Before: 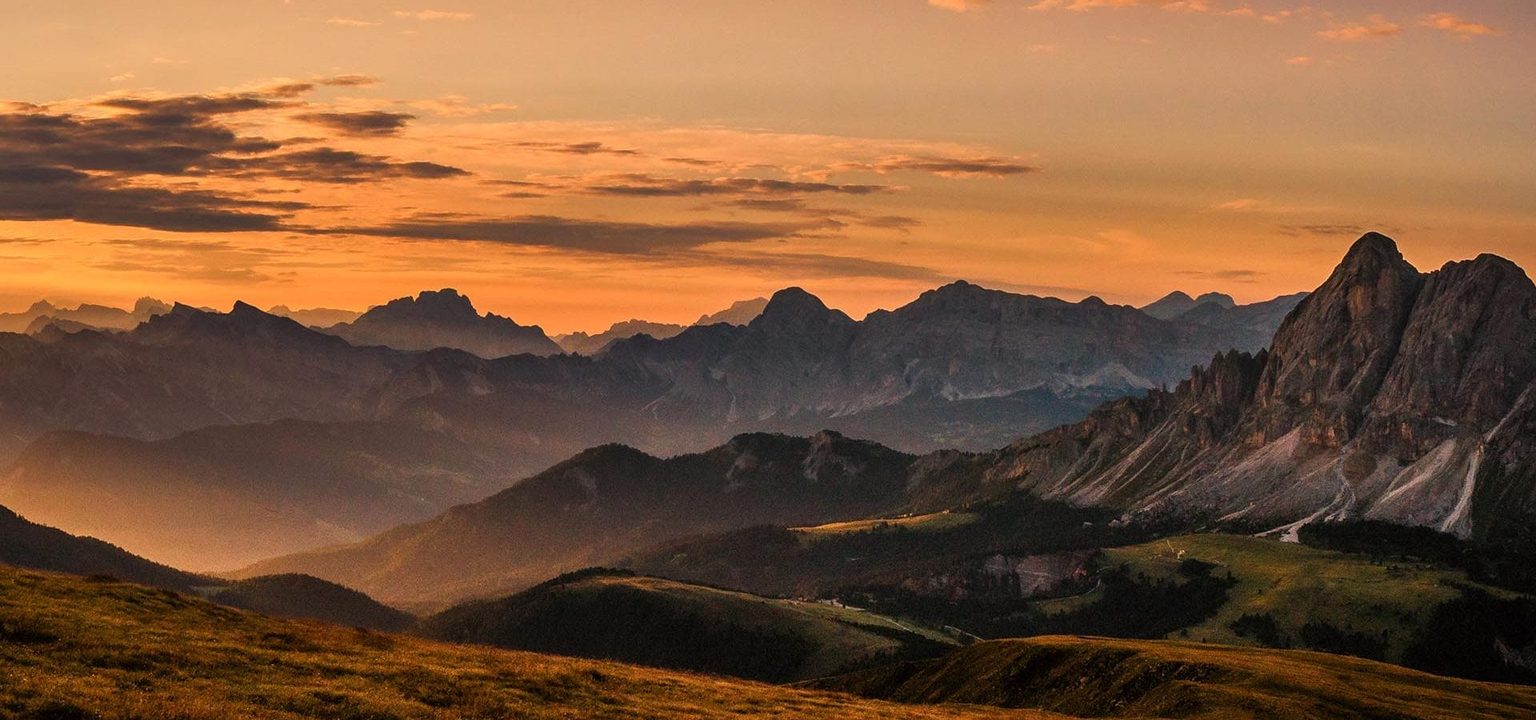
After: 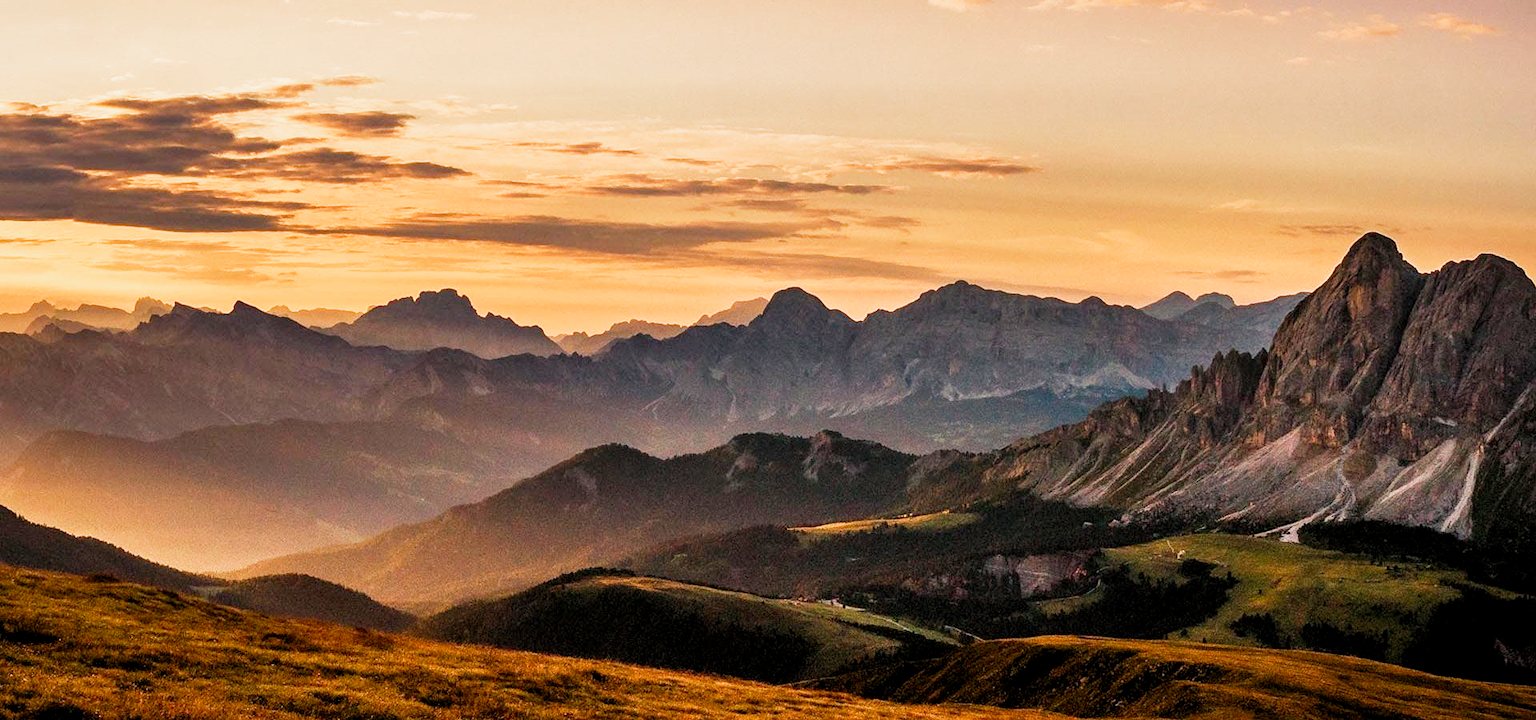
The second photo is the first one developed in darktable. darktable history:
levels: levels [0.016, 0.5, 0.996]
filmic rgb: middle gray luminance 9.23%, black relative exposure -10.55 EV, white relative exposure 3.45 EV, threshold 6 EV, target black luminance 0%, hardness 5.98, latitude 59.69%, contrast 1.087, highlights saturation mix 5%, shadows ↔ highlights balance 29.23%, add noise in highlights 0, preserve chrominance no, color science v3 (2019), use custom middle-gray values true, iterations of high-quality reconstruction 0, contrast in highlights soft, enable highlight reconstruction true
